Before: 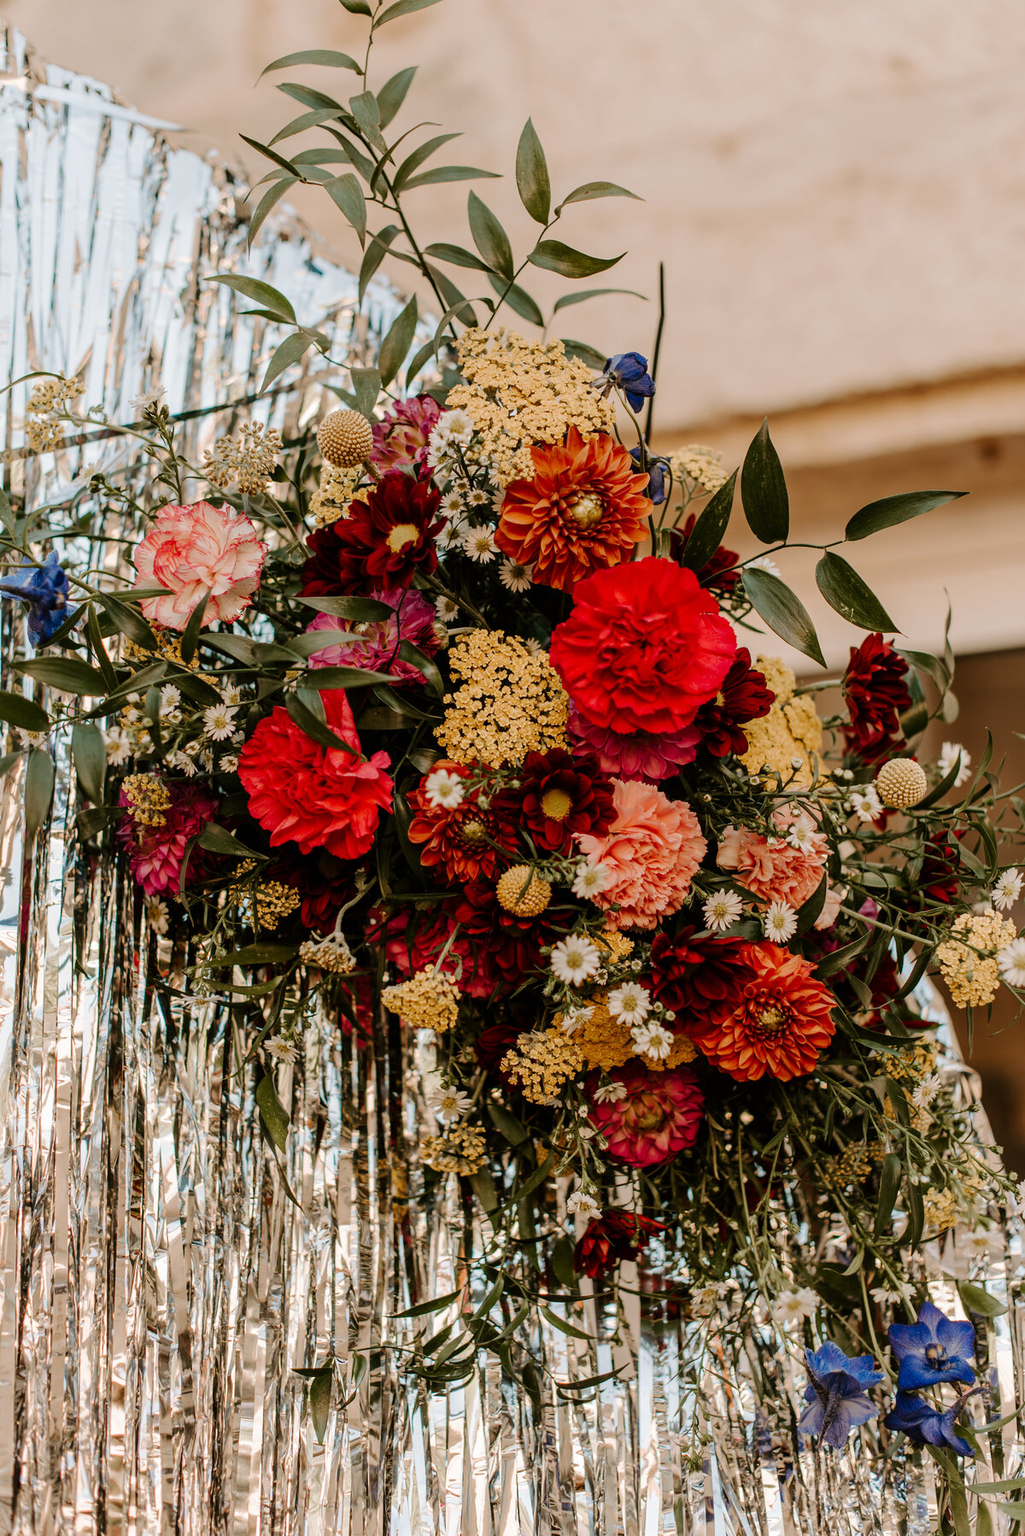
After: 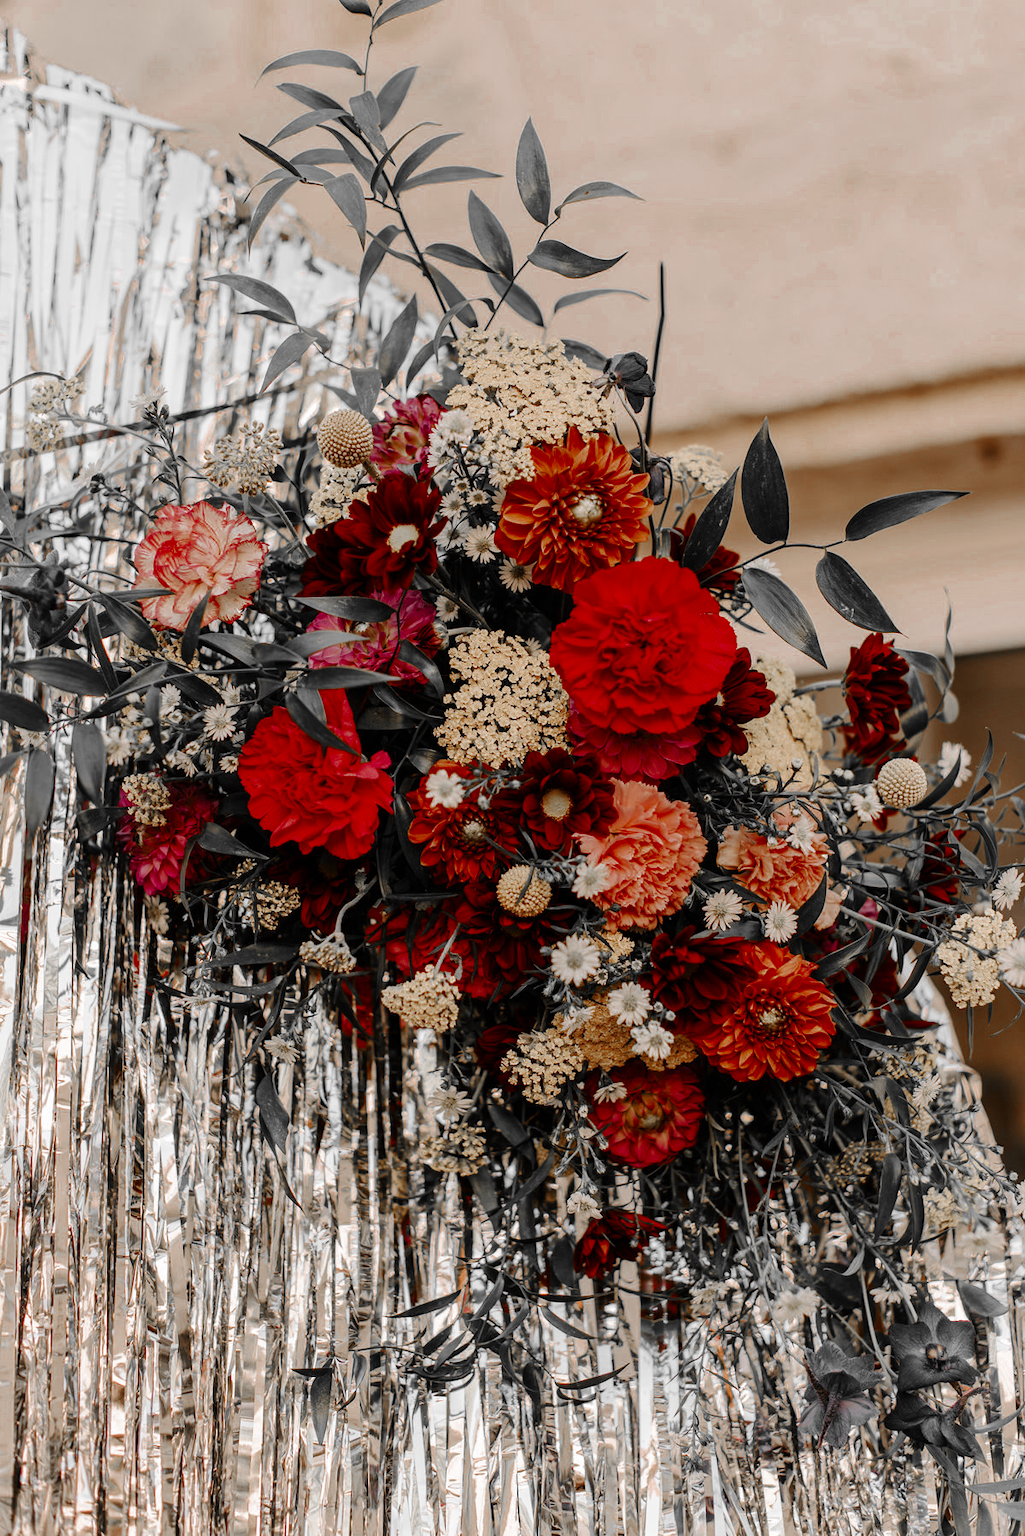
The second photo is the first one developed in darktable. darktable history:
color zones: curves: ch0 [(0, 0.497) (0.096, 0.361) (0.221, 0.538) (0.429, 0.5) (0.571, 0.5) (0.714, 0.5) (0.857, 0.5) (1, 0.497)]; ch1 [(0, 0.5) (0.143, 0.5) (0.257, -0.002) (0.429, 0.04) (0.571, -0.001) (0.714, -0.015) (0.857, 0.024) (1, 0.5)]
